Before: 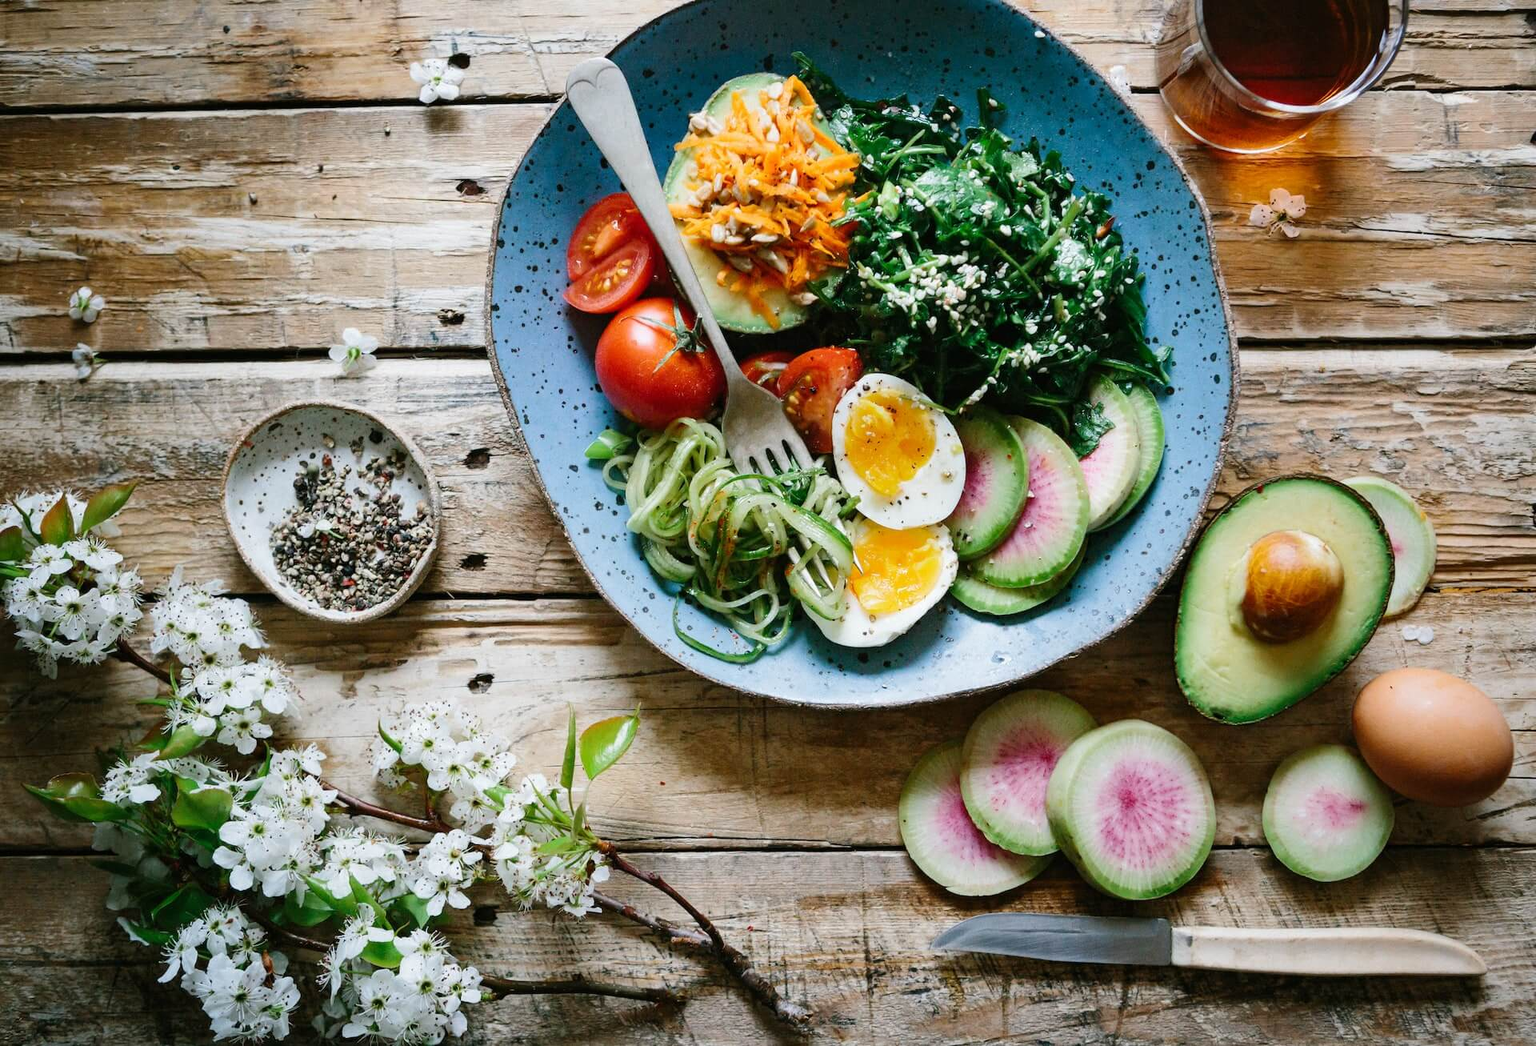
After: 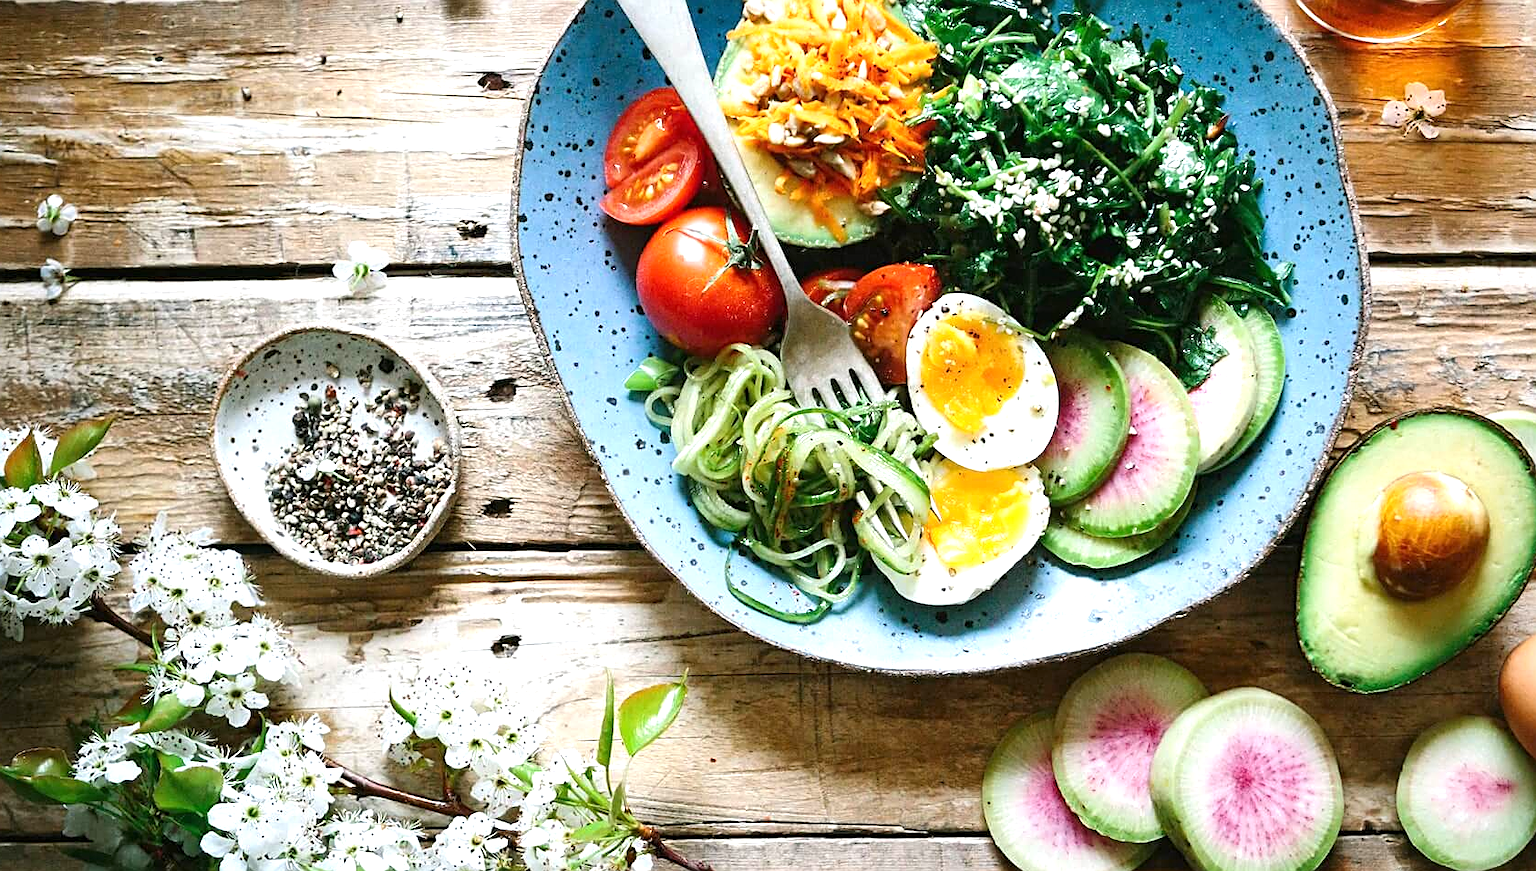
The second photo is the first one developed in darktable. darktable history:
exposure: black level correction 0, exposure 0.702 EV, compensate exposure bias true, compensate highlight preservation false
crop and rotate: left 2.413%, top 11.126%, right 9.777%, bottom 15.655%
sharpen: on, module defaults
